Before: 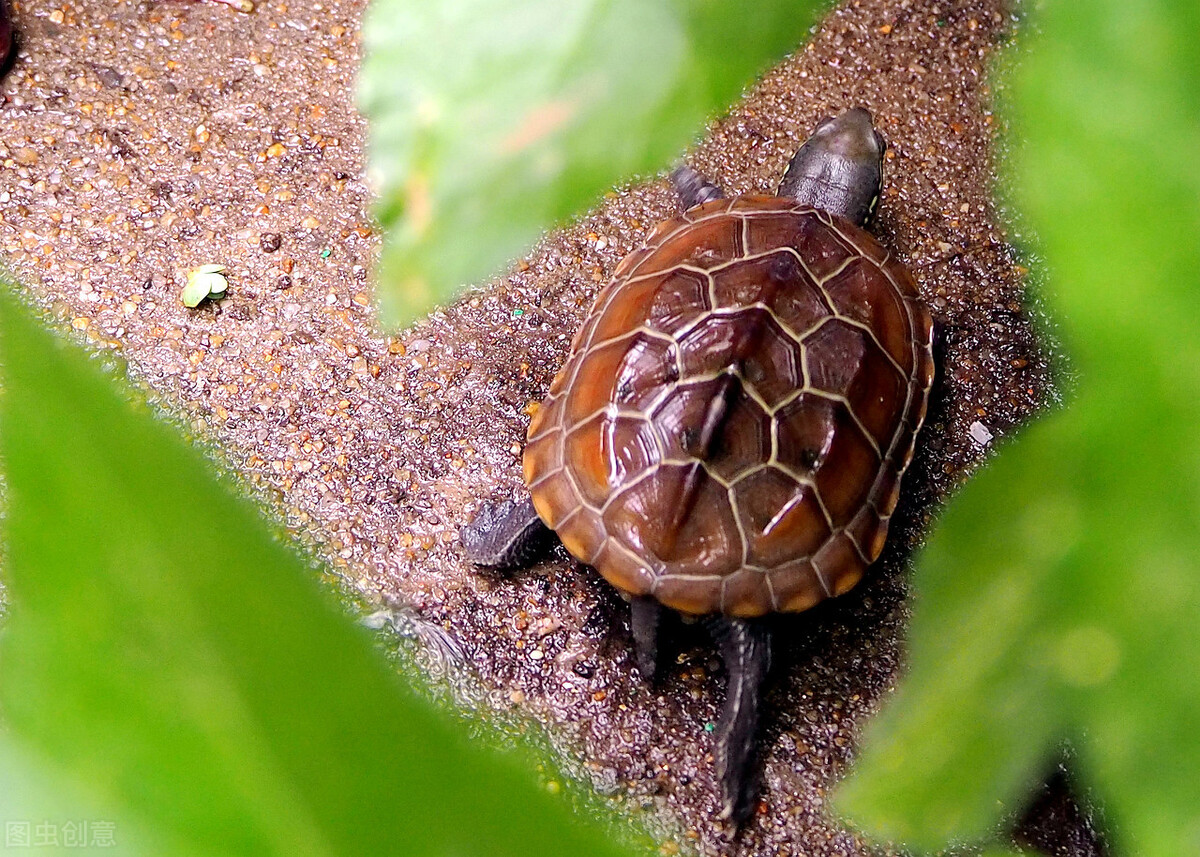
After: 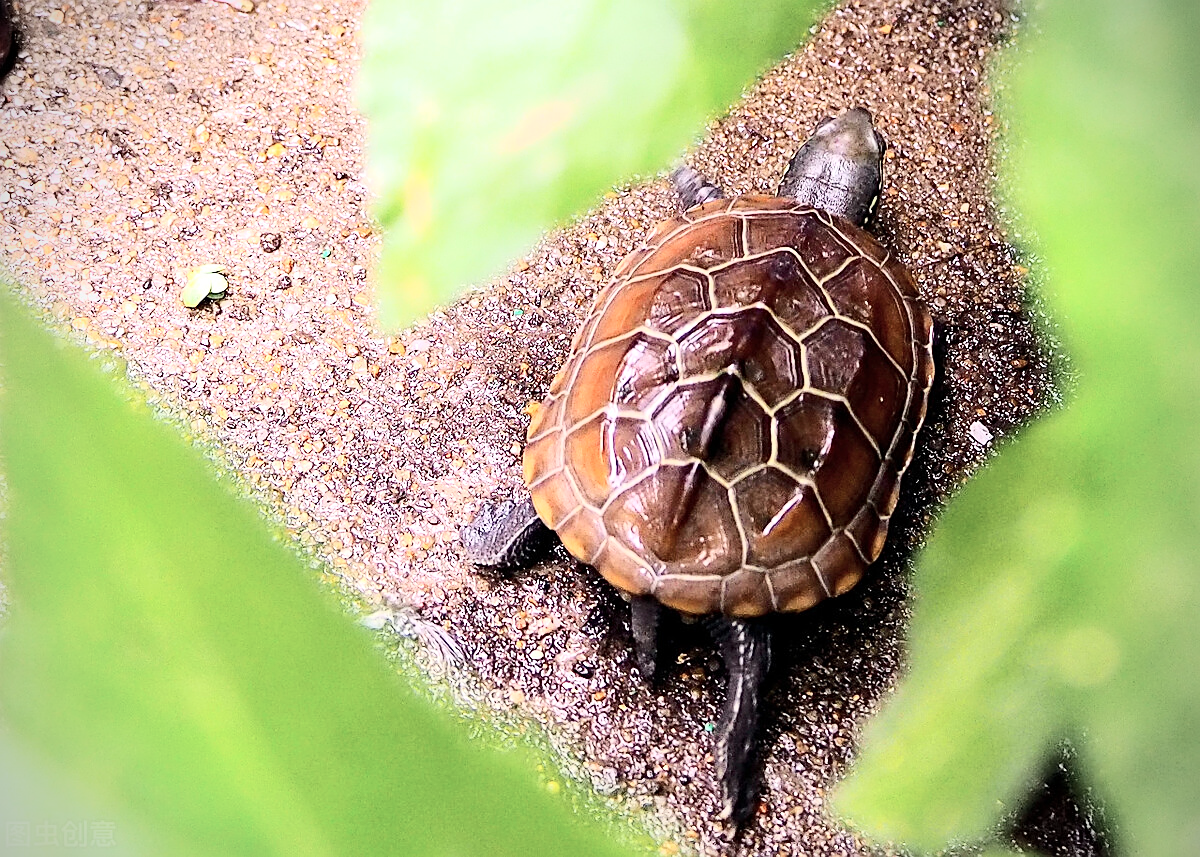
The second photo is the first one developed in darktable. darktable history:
vignetting: on, module defaults
tone curve: curves: ch0 [(0, 0) (0.003, 0.003) (0.011, 0.013) (0.025, 0.028) (0.044, 0.05) (0.069, 0.079) (0.1, 0.113) (0.136, 0.154) (0.177, 0.201) (0.224, 0.268) (0.277, 0.38) (0.335, 0.486) (0.399, 0.588) (0.468, 0.688) (0.543, 0.787) (0.623, 0.854) (0.709, 0.916) (0.801, 0.957) (0.898, 0.978) (1, 1)], color space Lab, independent channels, preserve colors none
contrast brightness saturation: saturation -0.07
sharpen: on, module defaults
